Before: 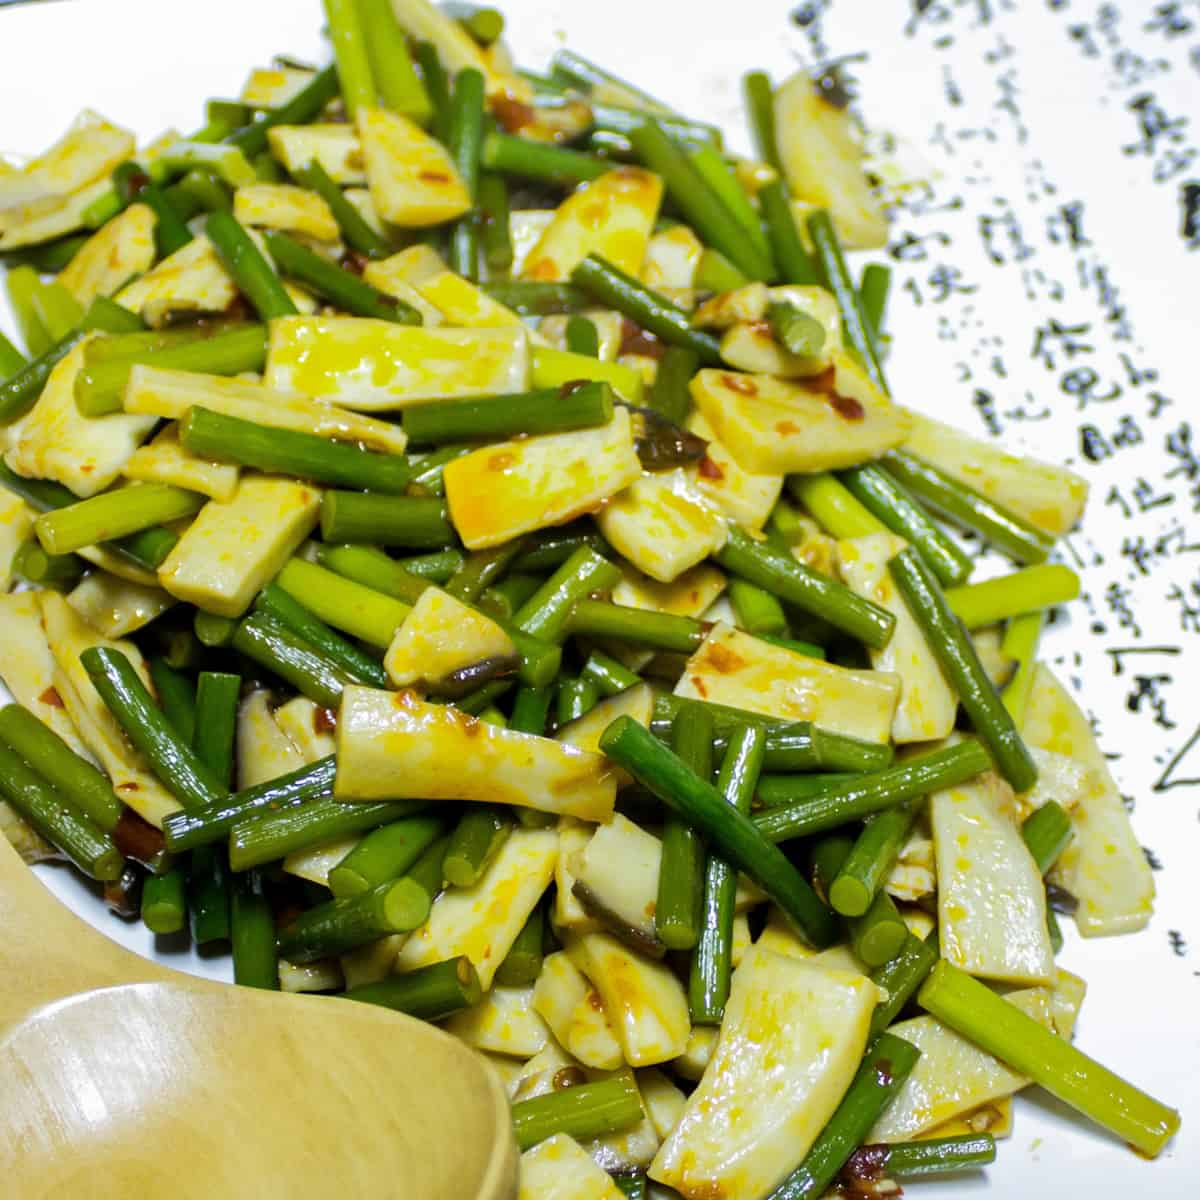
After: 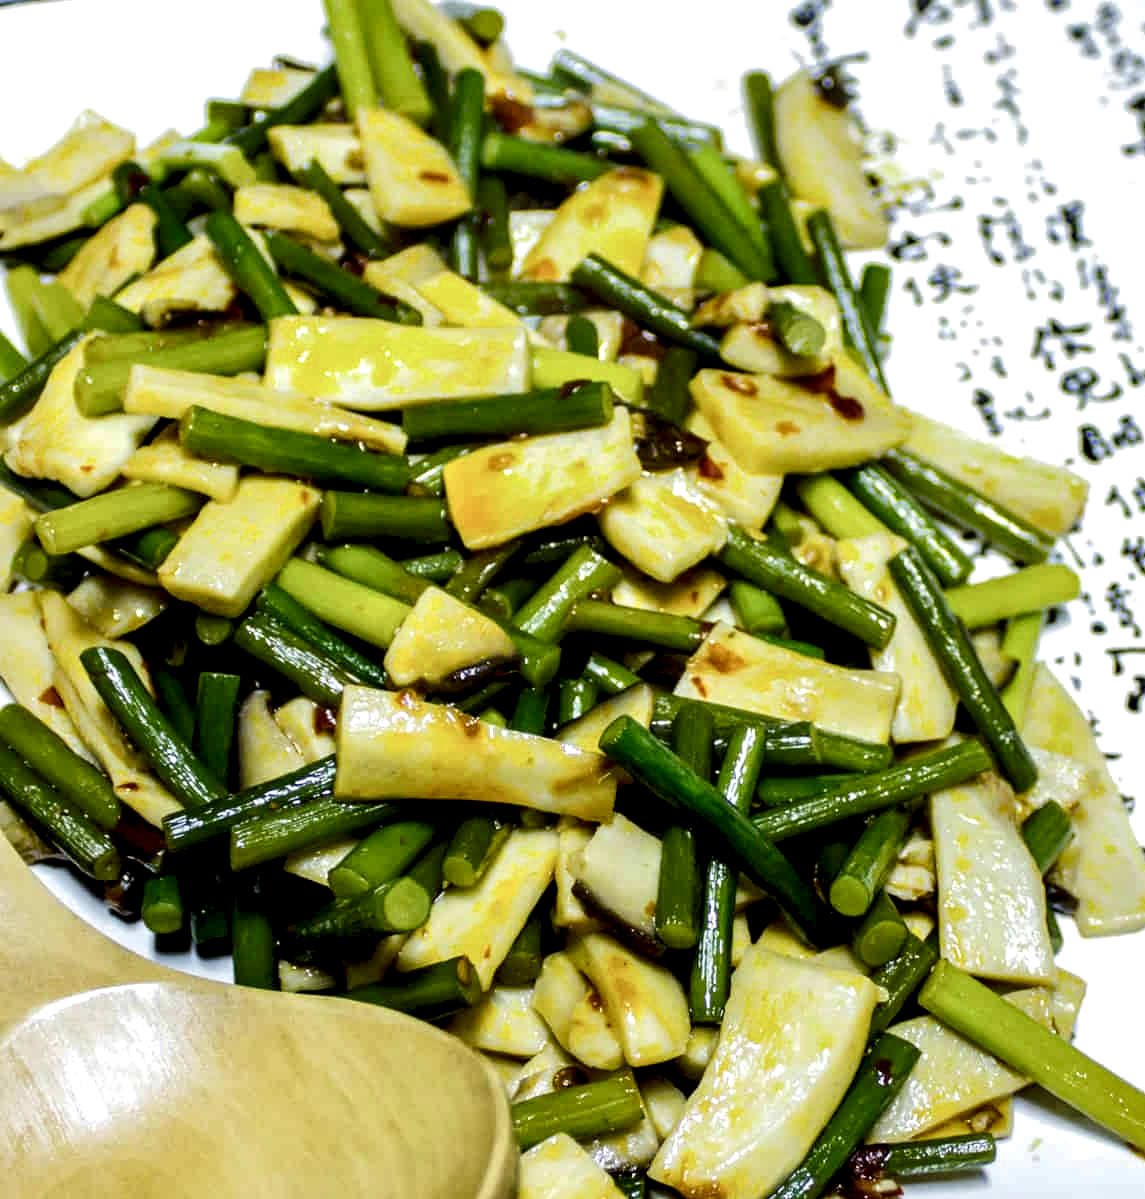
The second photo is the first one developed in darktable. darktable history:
crop: right 4.547%, bottom 0.036%
tone curve: curves: ch0 [(0, 0) (0.003, 0.014) (0.011, 0.014) (0.025, 0.022) (0.044, 0.041) (0.069, 0.063) (0.1, 0.086) (0.136, 0.118) (0.177, 0.161) (0.224, 0.211) (0.277, 0.262) (0.335, 0.323) (0.399, 0.384) (0.468, 0.459) (0.543, 0.54) (0.623, 0.624) (0.709, 0.711) (0.801, 0.796) (0.898, 0.879) (1, 1)], color space Lab, linked channels, preserve colors none
local contrast: highlights 81%, shadows 58%, detail 174%, midtone range 0.605
color balance rgb: perceptual saturation grading › global saturation -2.305%, perceptual saturation grading › highlights -7.097%, perceptual saturation grading › mid-tones 8.116%, perceptual saturation grading › shadows 3.927%, global vibrance 9.512%
